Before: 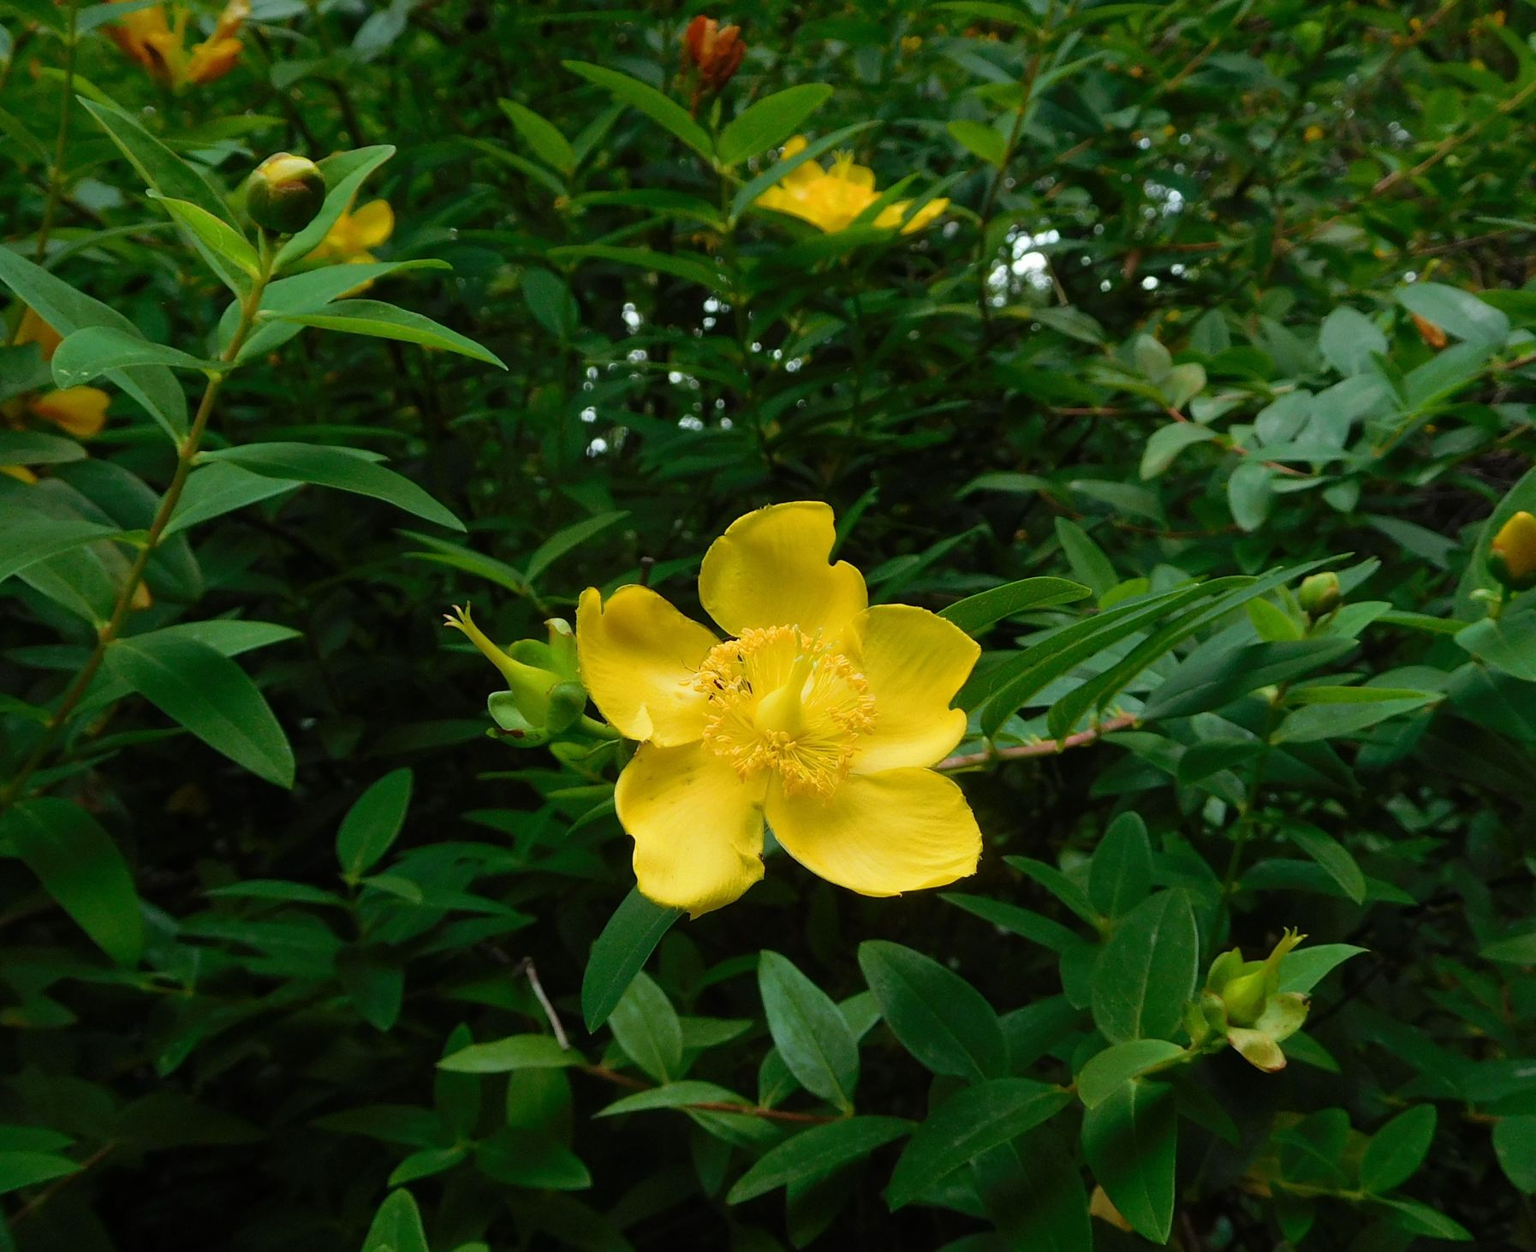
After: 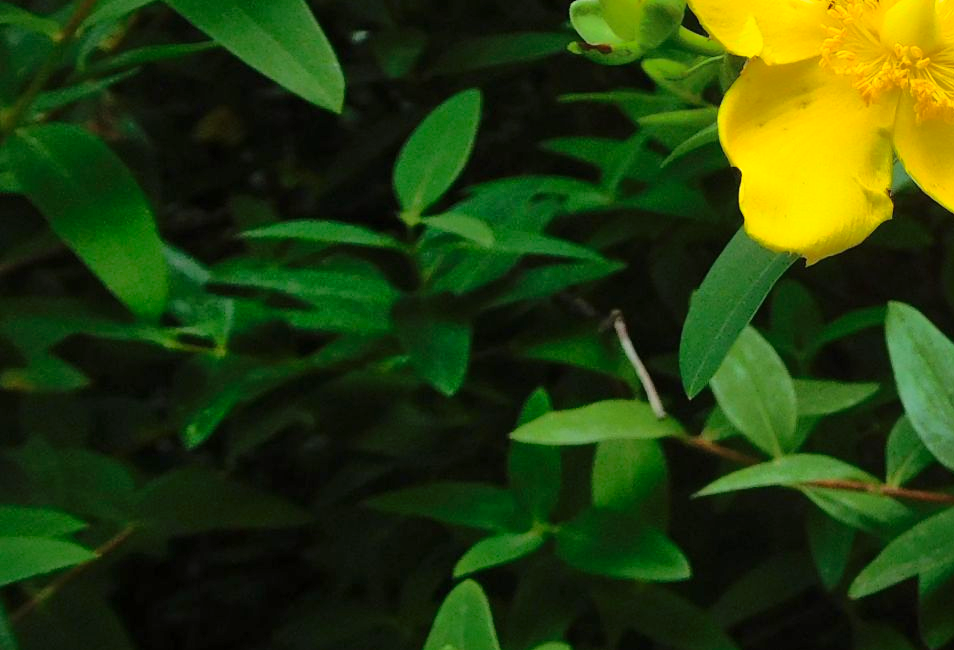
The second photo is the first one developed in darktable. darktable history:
base curve: curves: ch0 [(0, 0) (0.028, 0.03) (0.121, 0.232) (0.46, 0.748) (0.859, 0.968) (1, 1)]
crop and rotate: top 55.329%, right 46.799%, bottom 0.145%
tone equalizer: mask exposure compensation -0.486 EV
shadows and highlights: highlights -59.67, highlights color adjustment 73.67%
